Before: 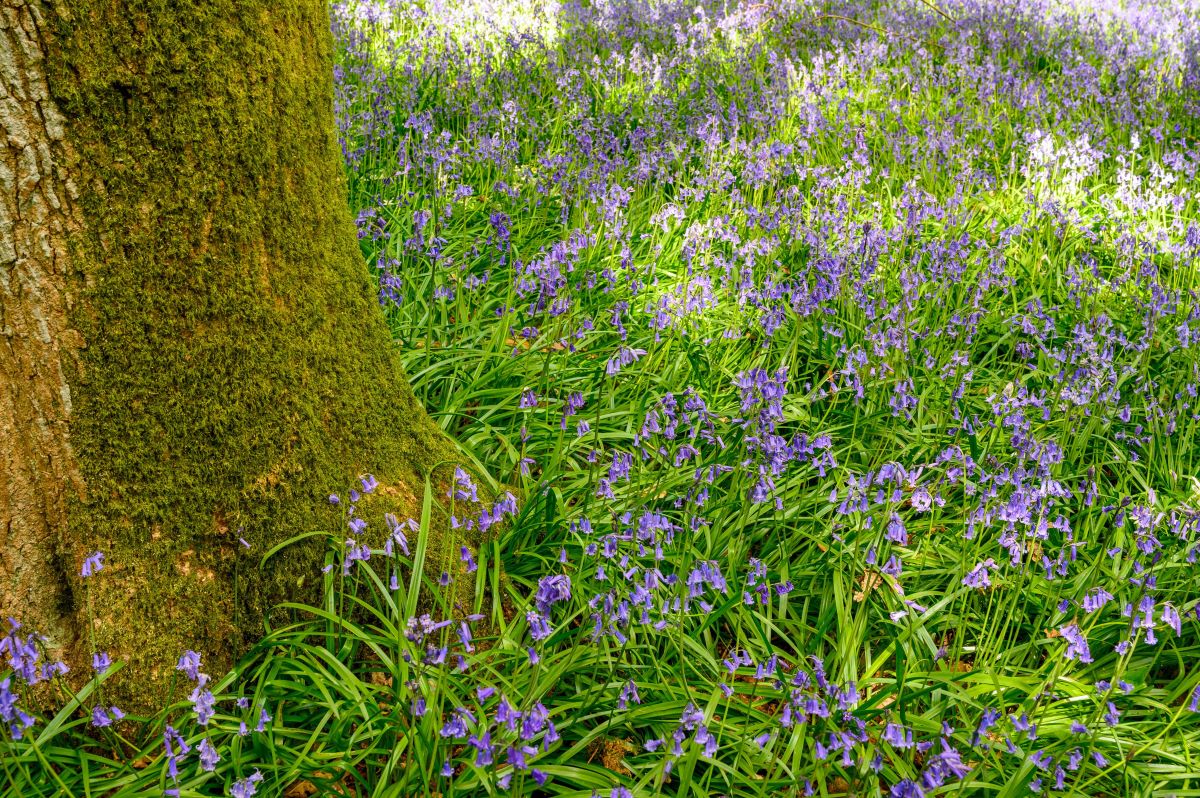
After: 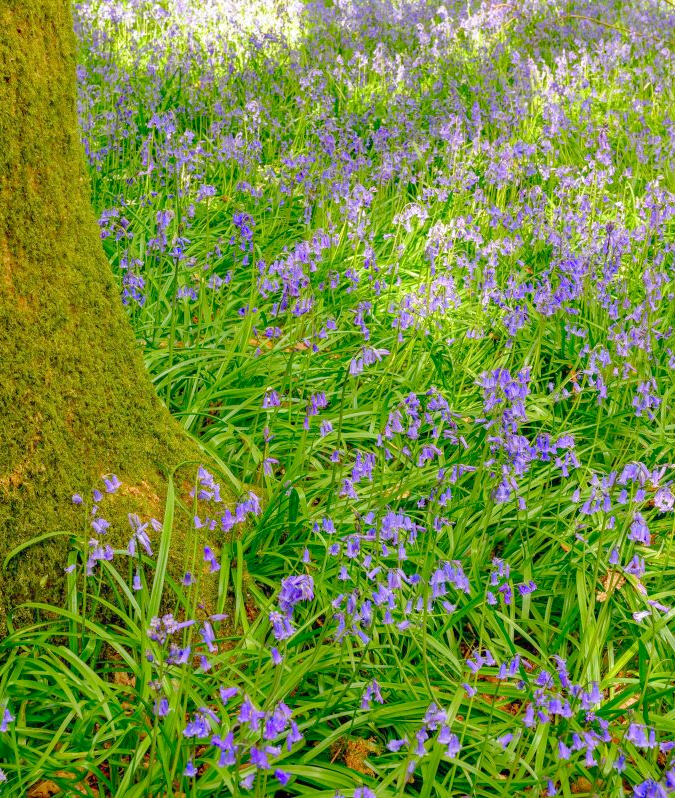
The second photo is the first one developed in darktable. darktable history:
crop: left 21.496%, right 22.254%
tone curve: curves: ch0 [(0, 0) (0.004, 0.008) (0.077, 0.156) (0.169, 0.29) (0.774, 0.774) (1, 1)], color space Lab, linked channels, preserve colors none
rotate and perspective: crop left 0, crop top 0
